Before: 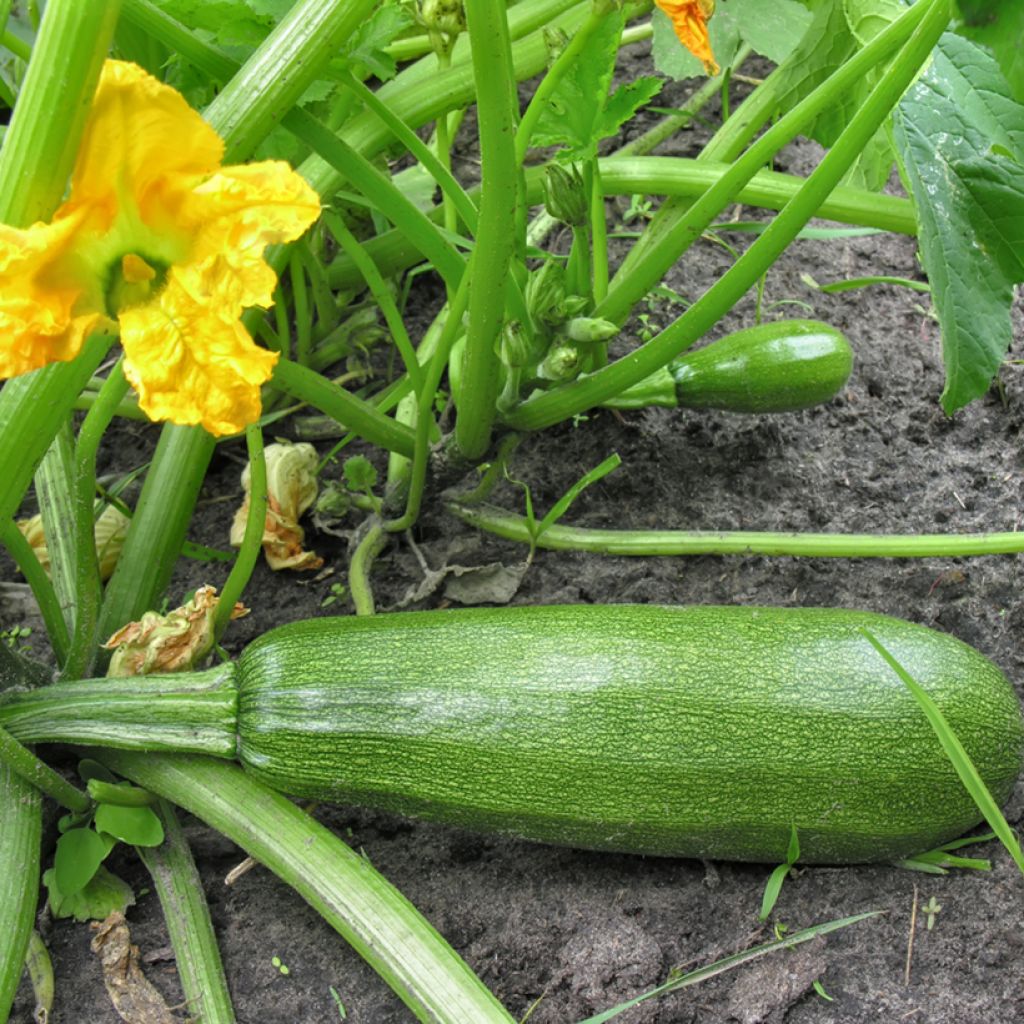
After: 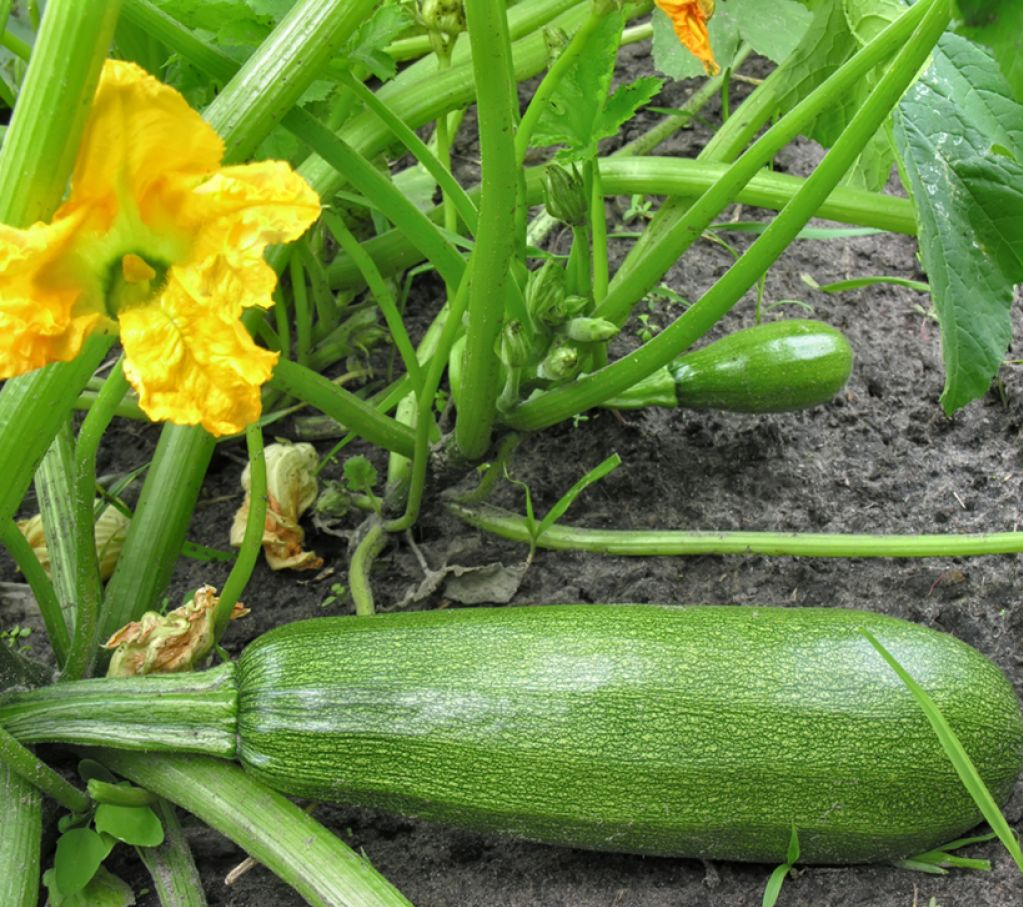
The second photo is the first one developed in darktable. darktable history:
crop and rotate: top 0%, bottom 11.405%
